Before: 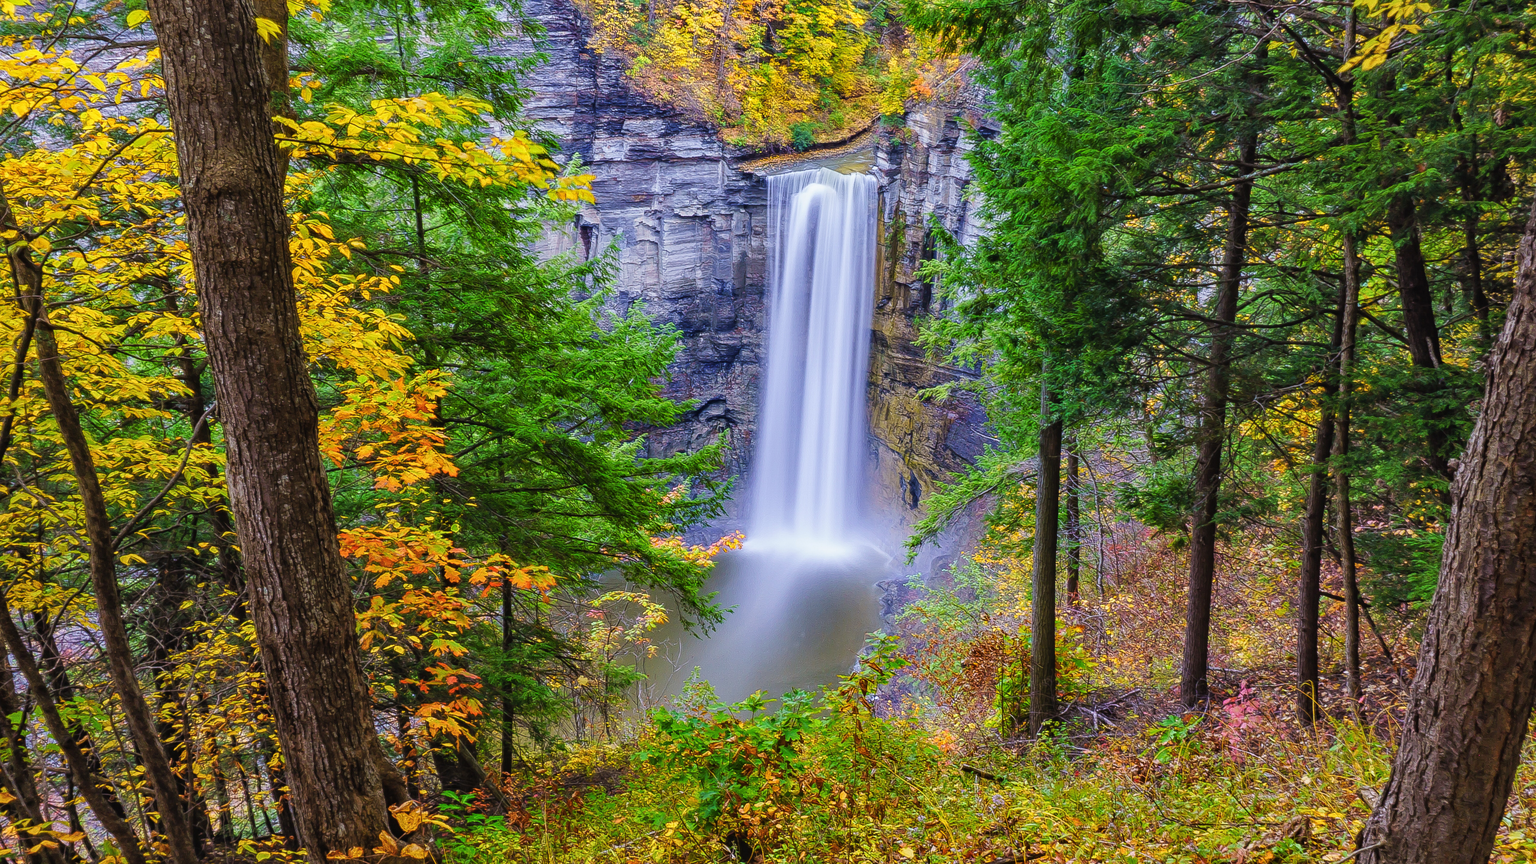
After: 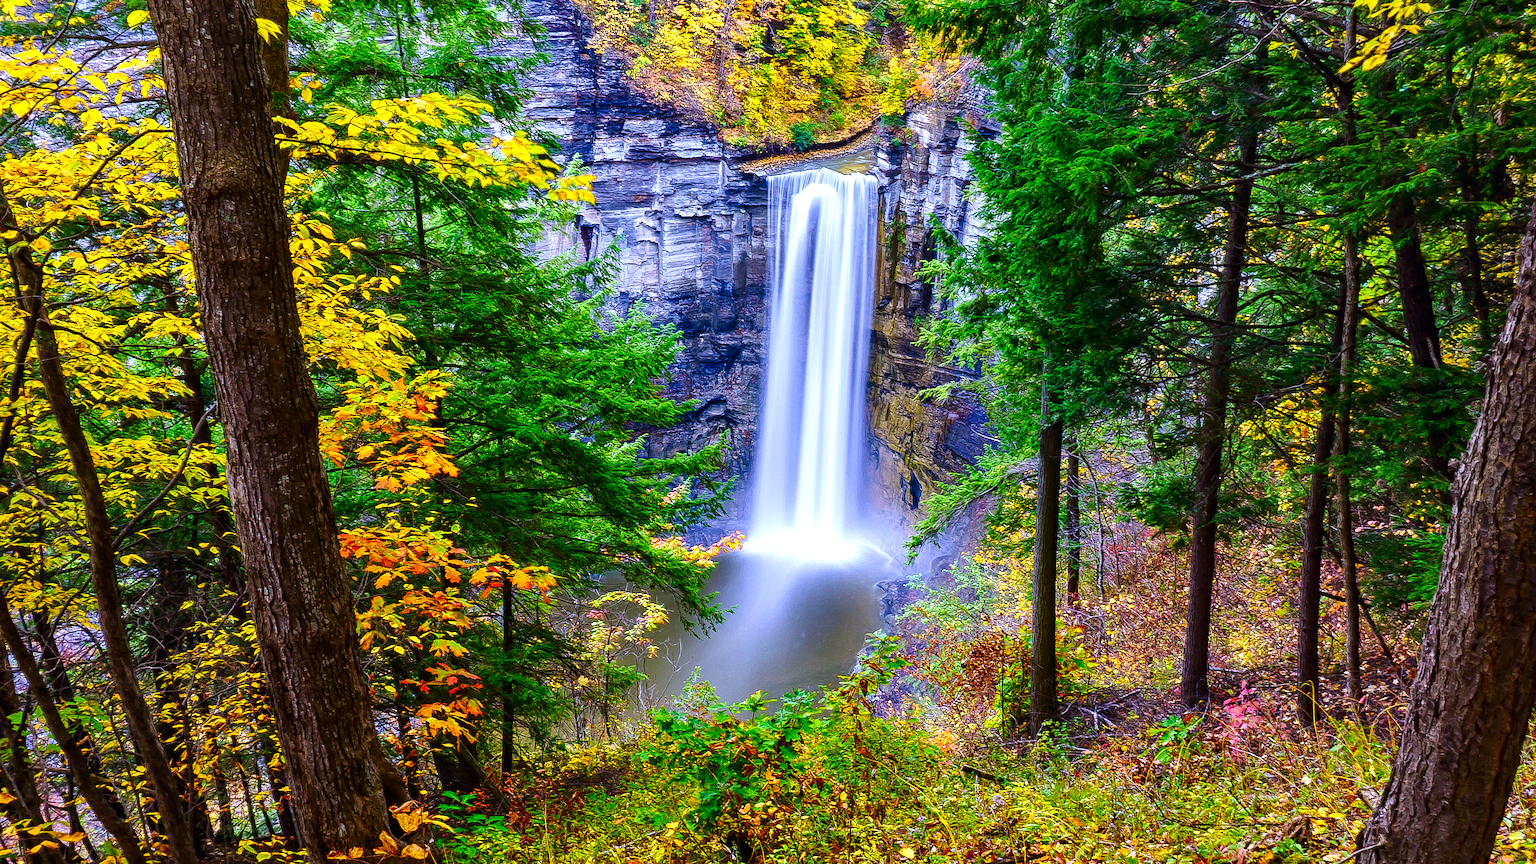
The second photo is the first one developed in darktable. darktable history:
contrast brightness saturation: contrast 0.1, brightness -0.26, saturation 0.14
color calibration: illuminant as shot in camera, x 0.358, y 0.373, temperature 4628.91 K
exposure: exposure 0.636 EV, compensate highlight preservation false
